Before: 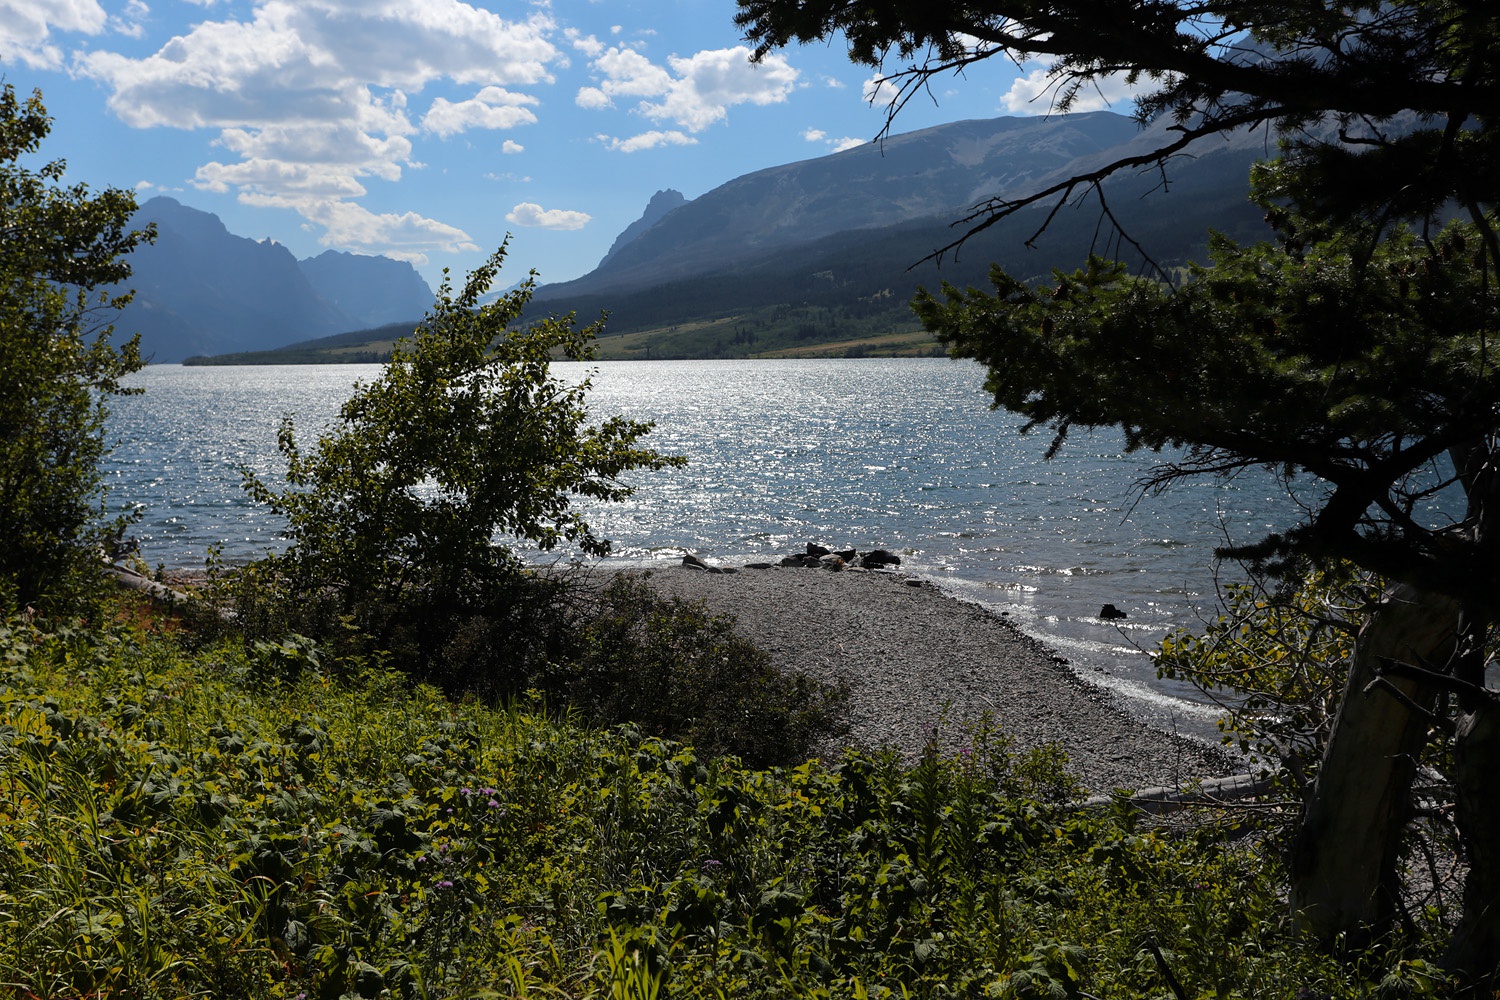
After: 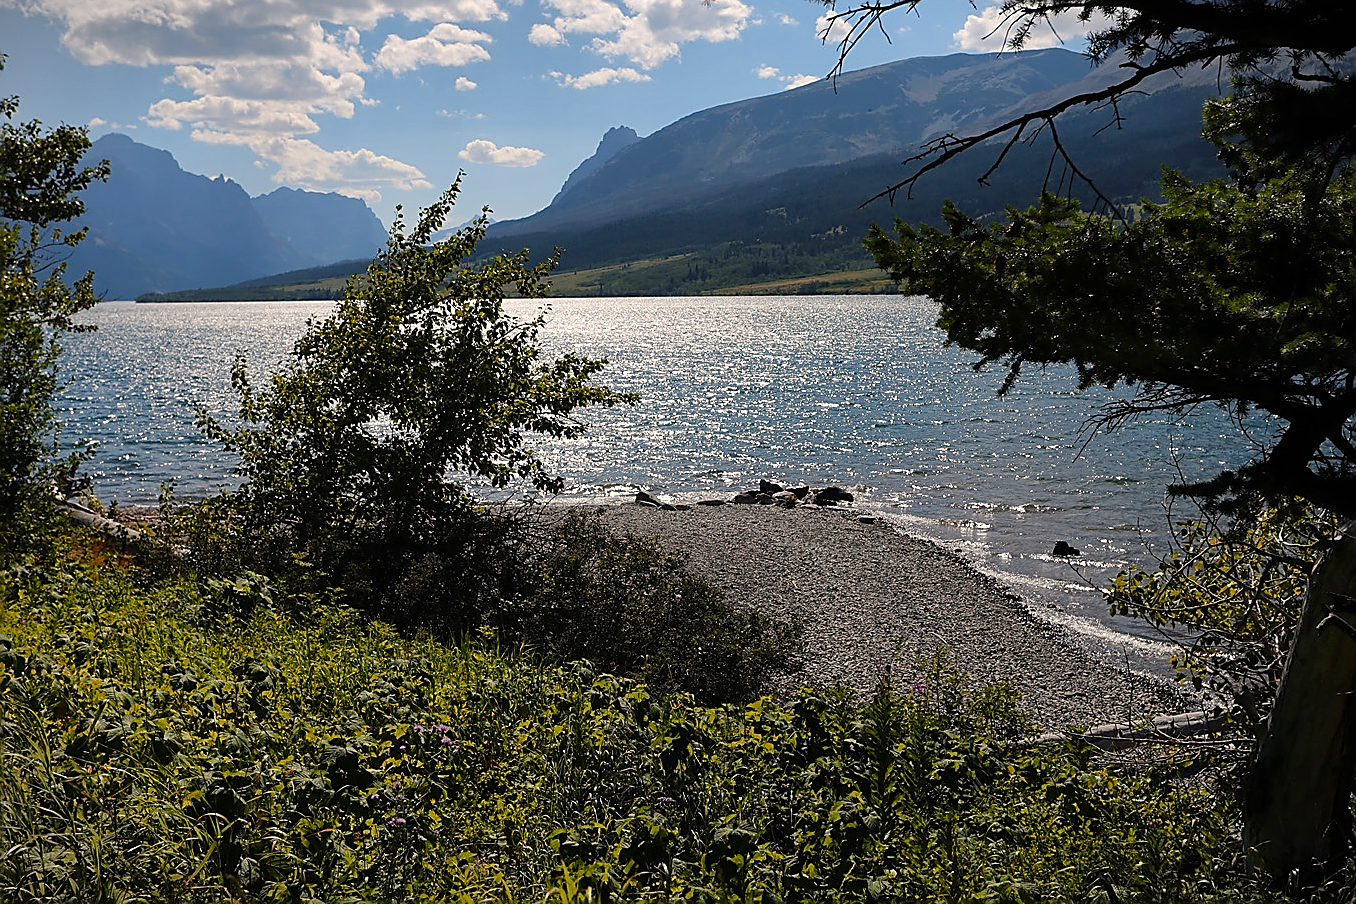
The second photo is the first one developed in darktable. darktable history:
shadows and highlights: shadows 12.32, white point adjustment 1.21, highlights color adjustment 0.448%, soften with gaussian
sharpen: radius 1.394, amount 1.244, threshold 0.709
crop: left 3.193%, top 6.396%, right 6.367%, bottom 3.195%
vignetting: fall-off start 100.18%, width/height ratio 1.305
color balance rgb: highlights gain › chroma 3.062%, highlights gain › hue 60.27°, perceptual saturation grading › global saturation 20%, perceptual saturation grading › highlights -25.58%, perceptual saturation grading › shadows 25.403%
